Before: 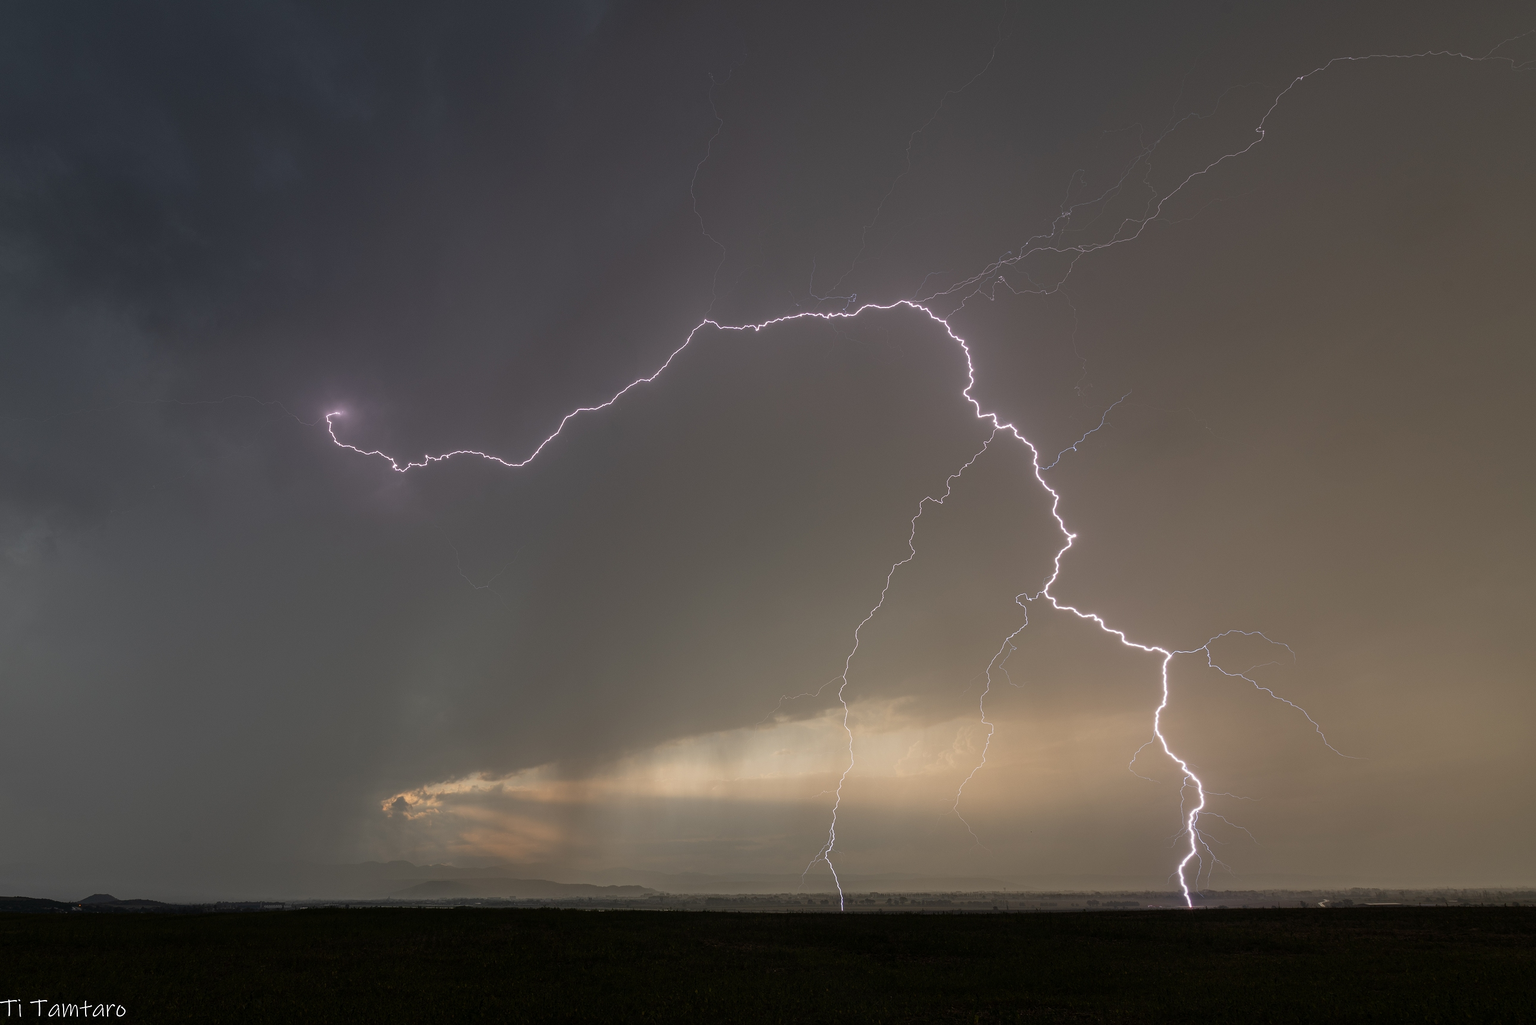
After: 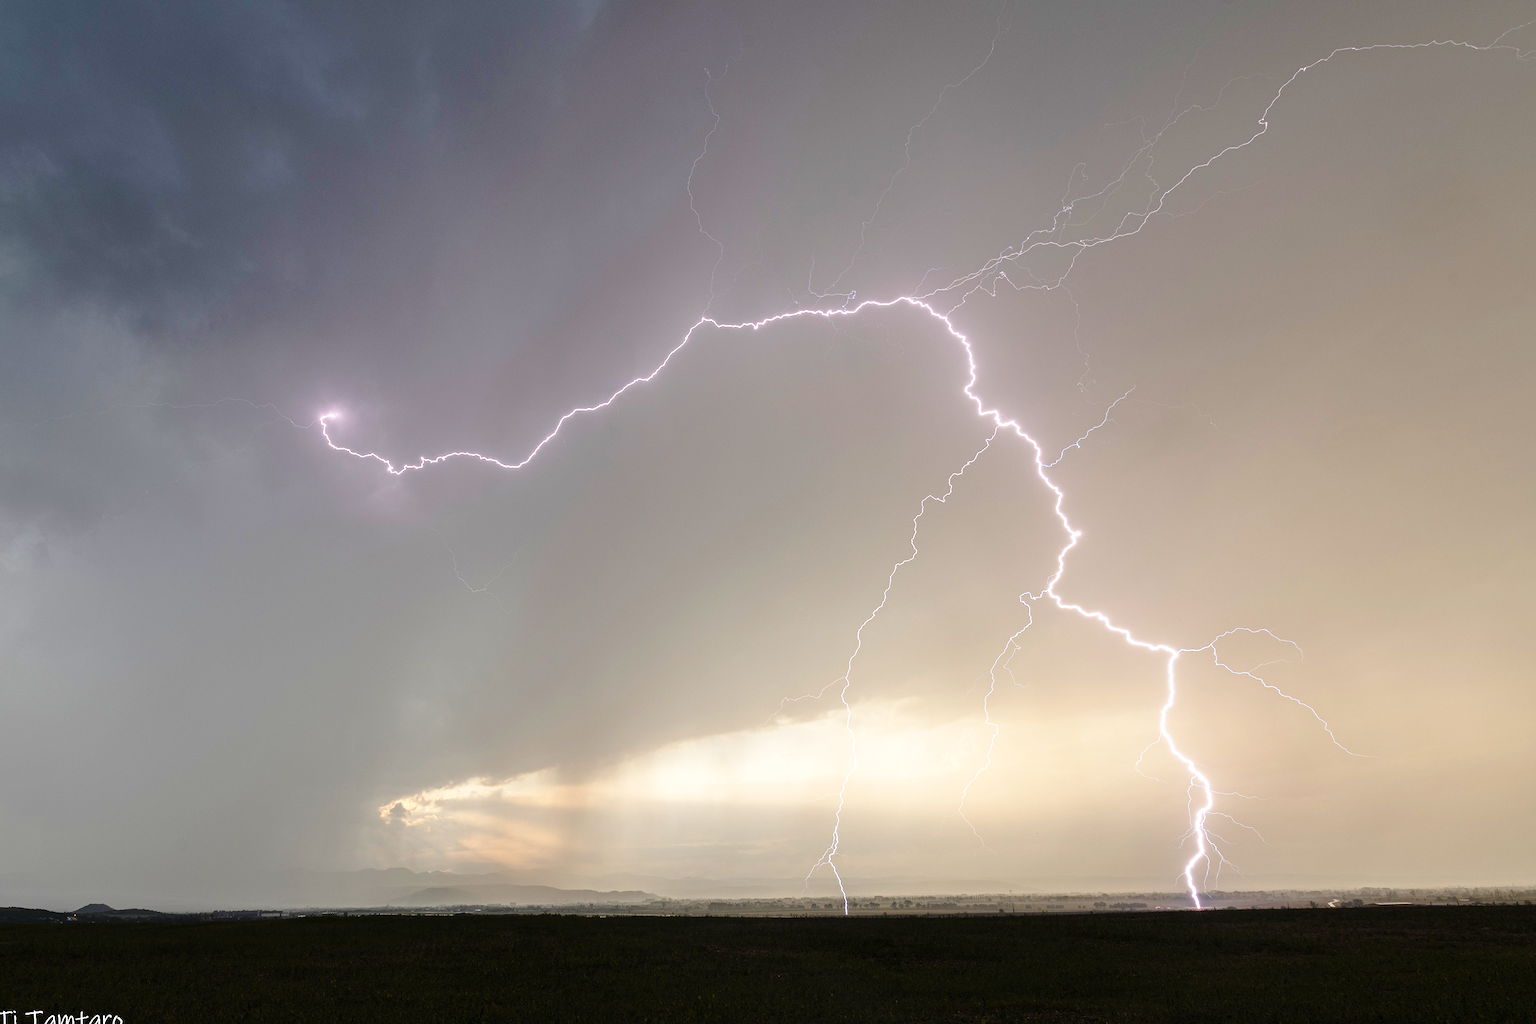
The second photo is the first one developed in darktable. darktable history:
exposure: black level correction 0, exposure 0.9 EV, compensate highlight preservation false
base curve: curves: ch0 [(0, 0) (0.028, 0.03) (0.121, 0.232) (0.46, 0.748) (0.859, 0.968) (1, 1)], preserve colors none
rotate and perspective: rotation -0.45°, automatic cropping original format, crop left 0.008, crop right 0.992, crop top 0.012, crop bottom 0.988
